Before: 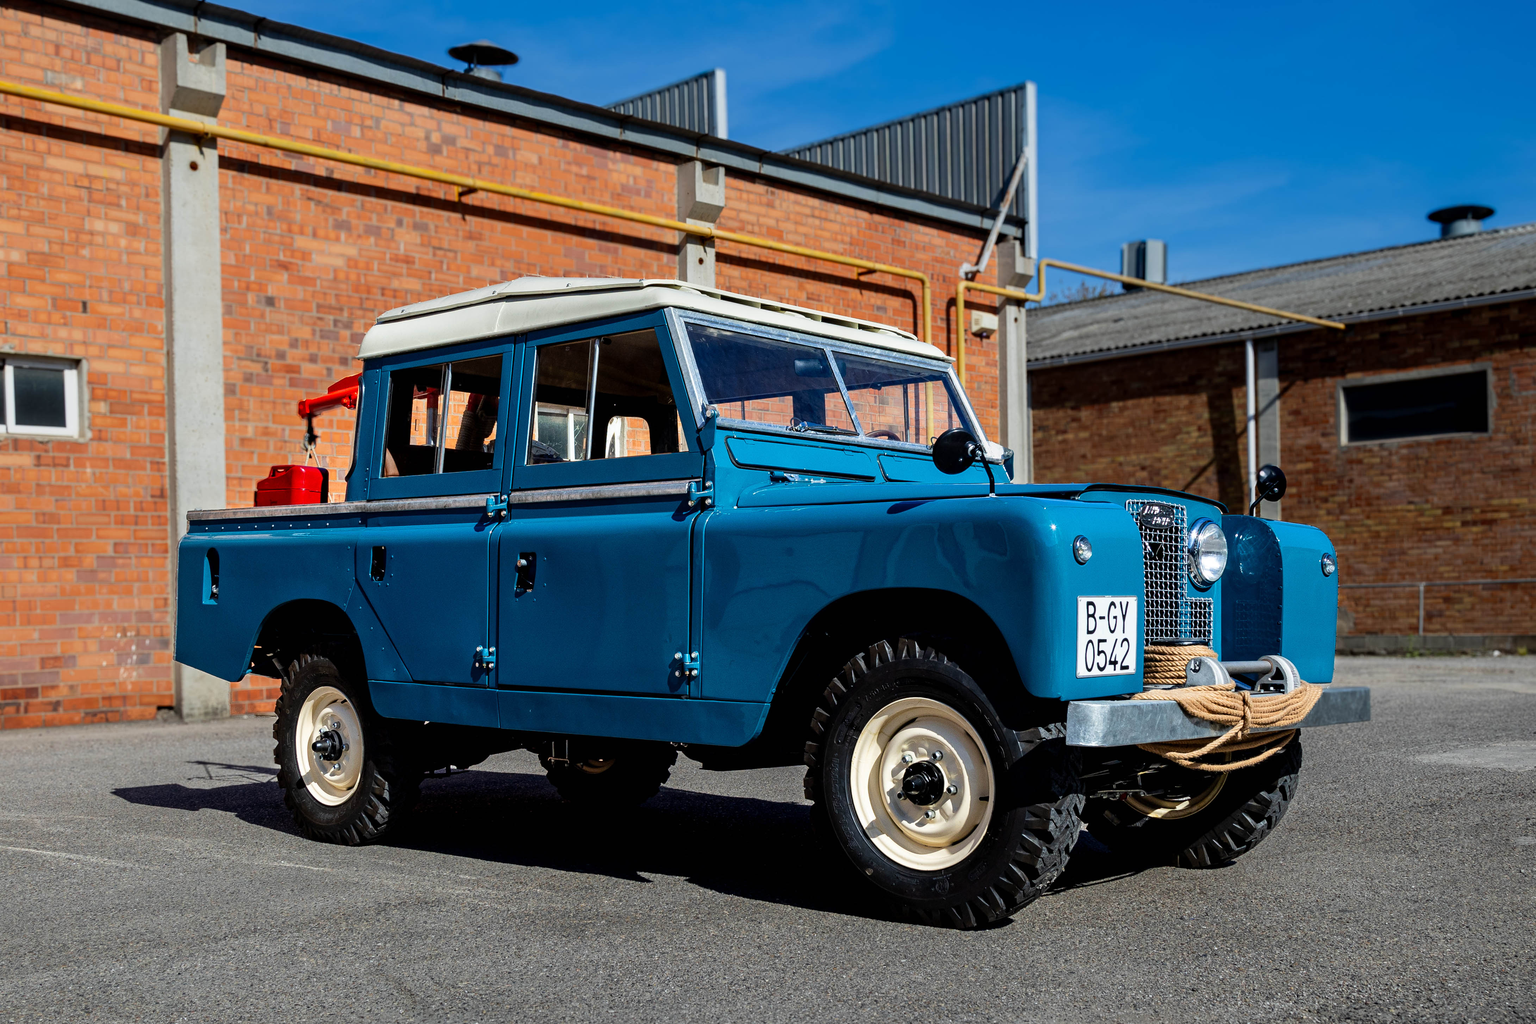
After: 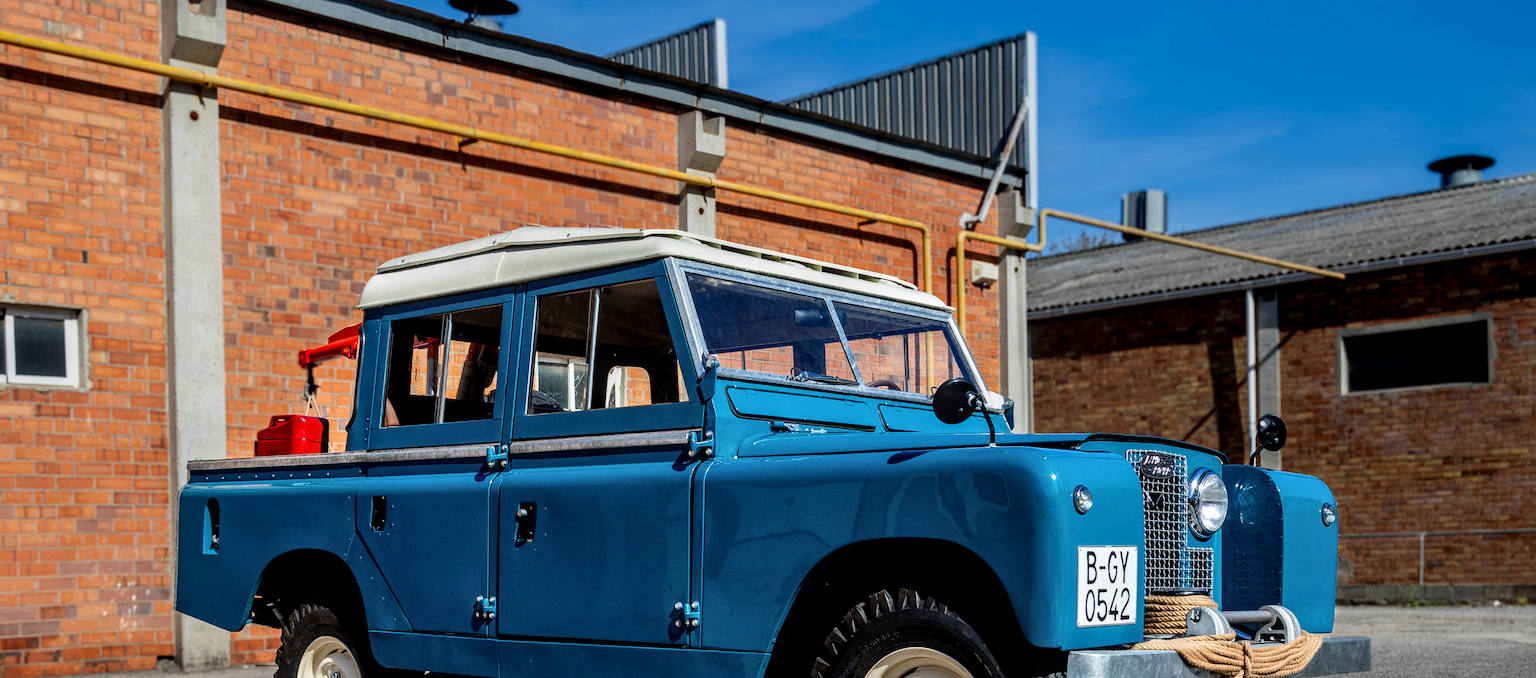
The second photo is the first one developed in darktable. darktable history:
local contrast: on, module defaults
crop and rotate: top 4.953%, bottom 28.787%
